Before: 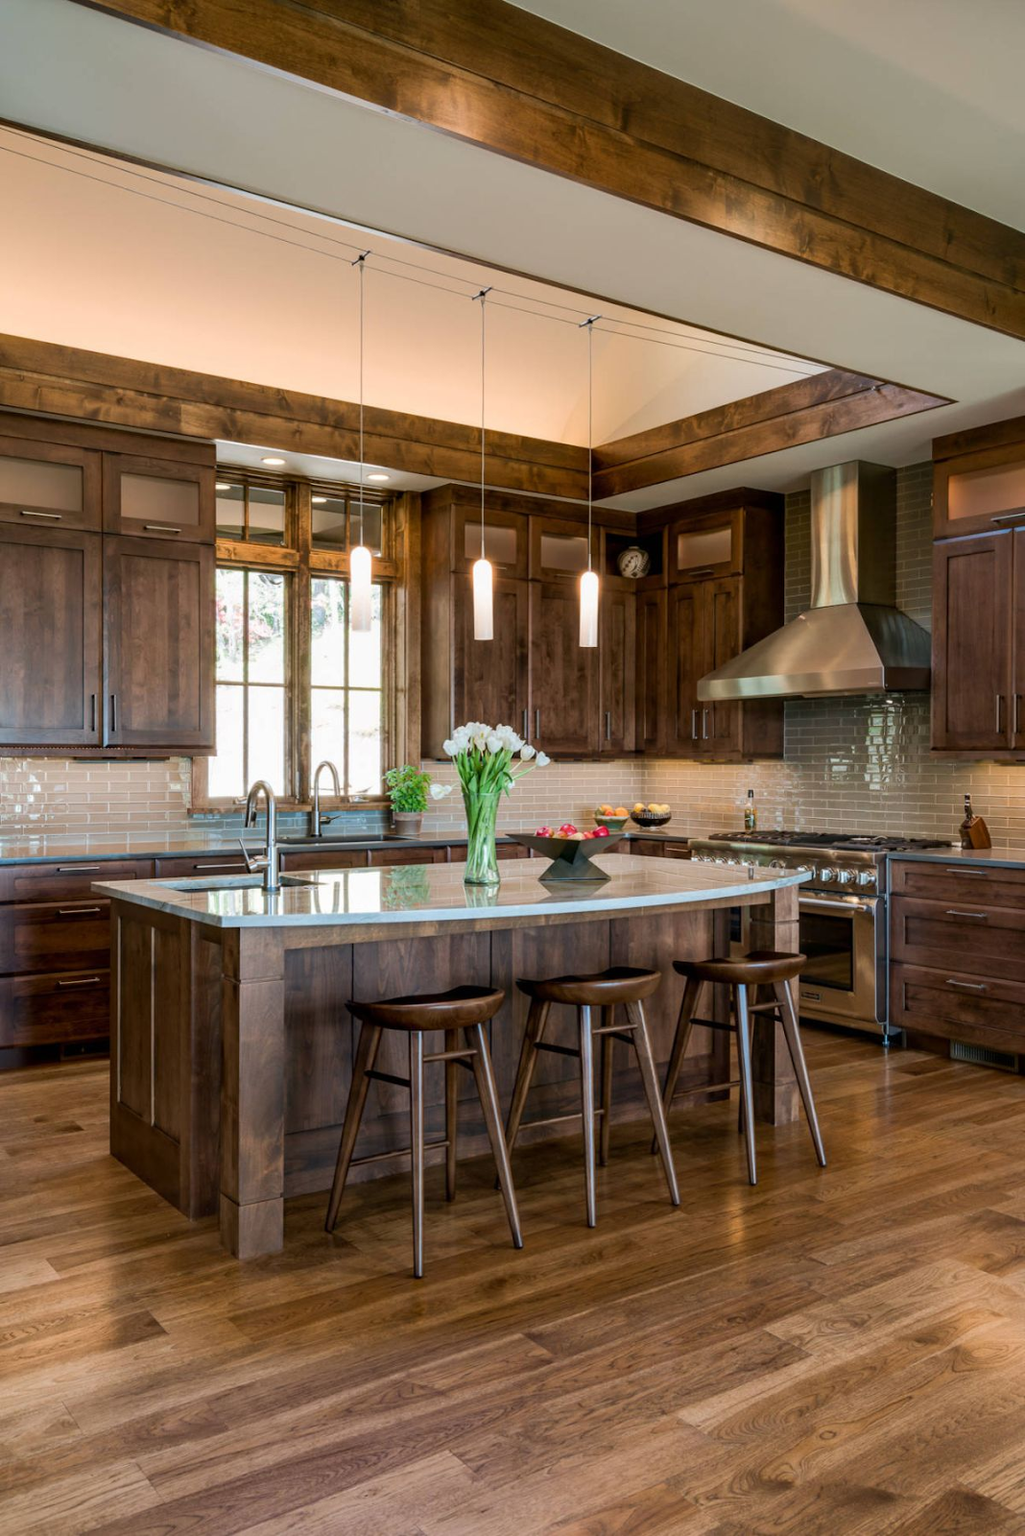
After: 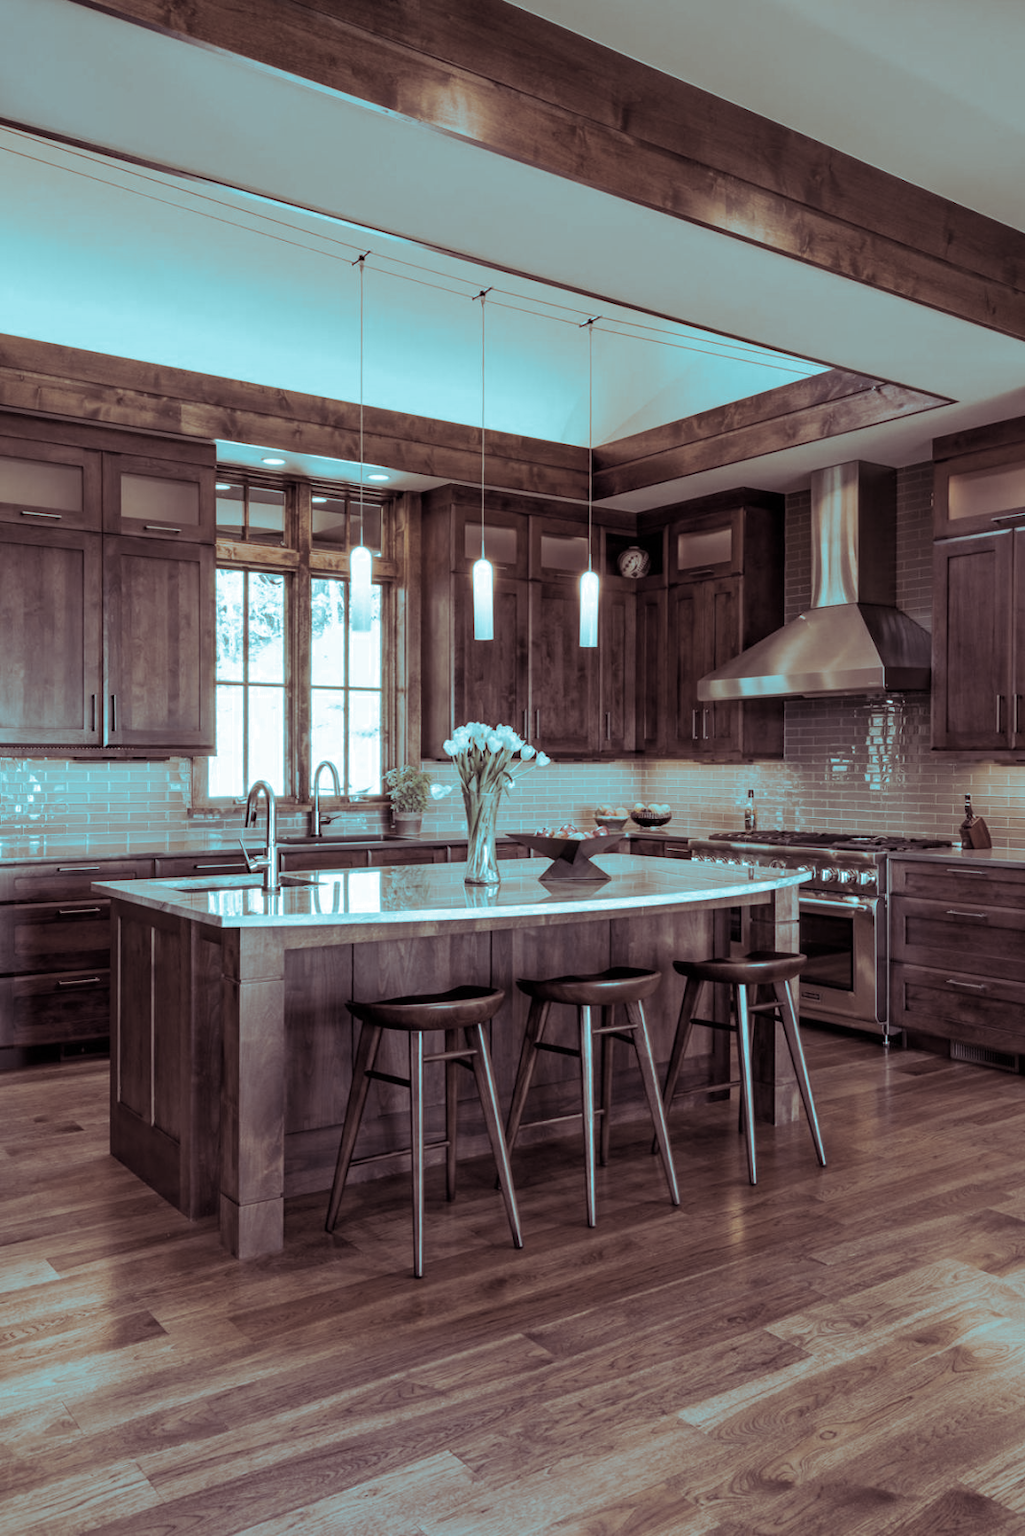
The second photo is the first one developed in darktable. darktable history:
split-toning: shadows › hue 327.6°, highlights › hue 198°, highlights › saturation 0.55, balance -21.25, compress 0%
color zones: curves: ch0 [(0, 0.613) (0.01, 0.613) (0.245, 0.448) (0.498, 0.529) (0.642, 0.665) (0.879, 0.777) (0.99, 0.613)]; ch1 [(0, 0.035) (0.121, 0.189) (0.259, 0.197) (0.415, 0.061) (0.589, 0.022) (0.732, 0.022) (0.857, 0.026) (0.991, 0.053)]
